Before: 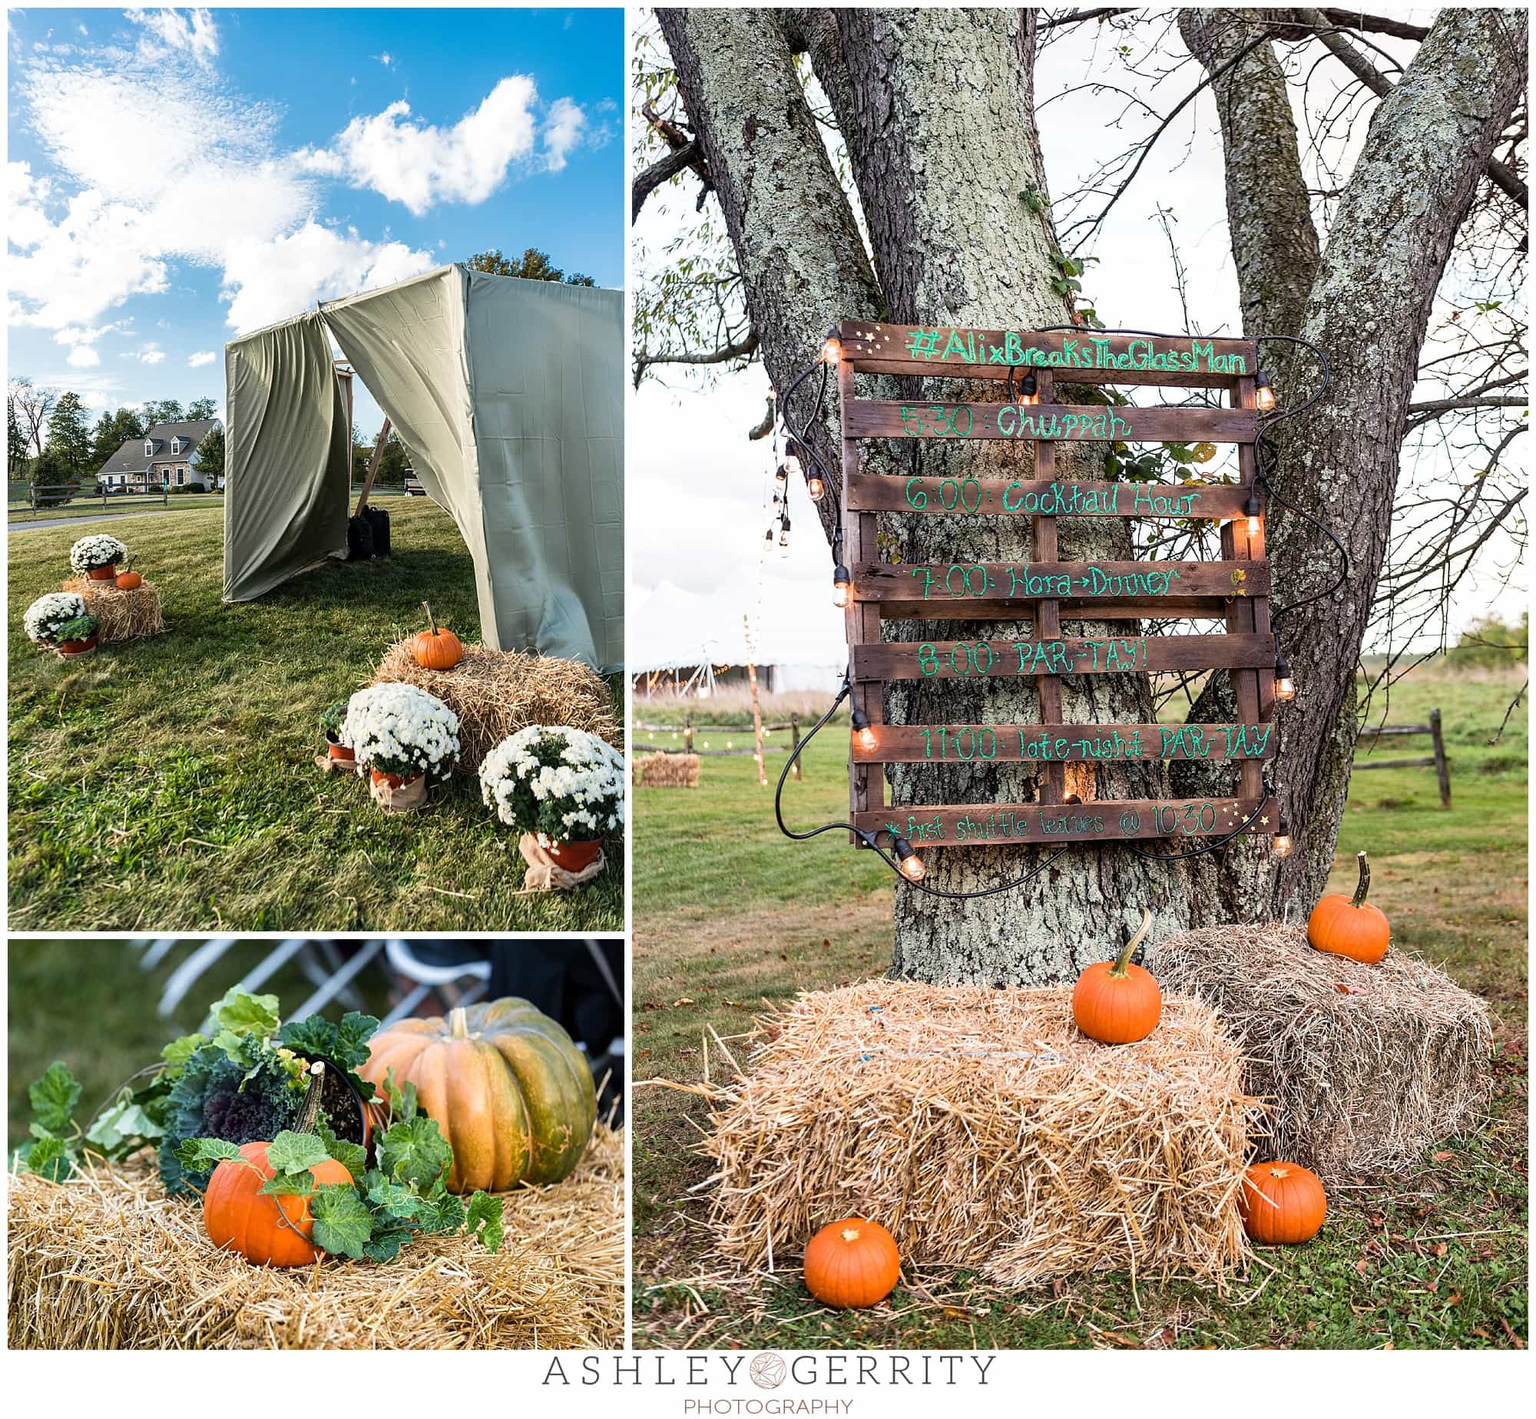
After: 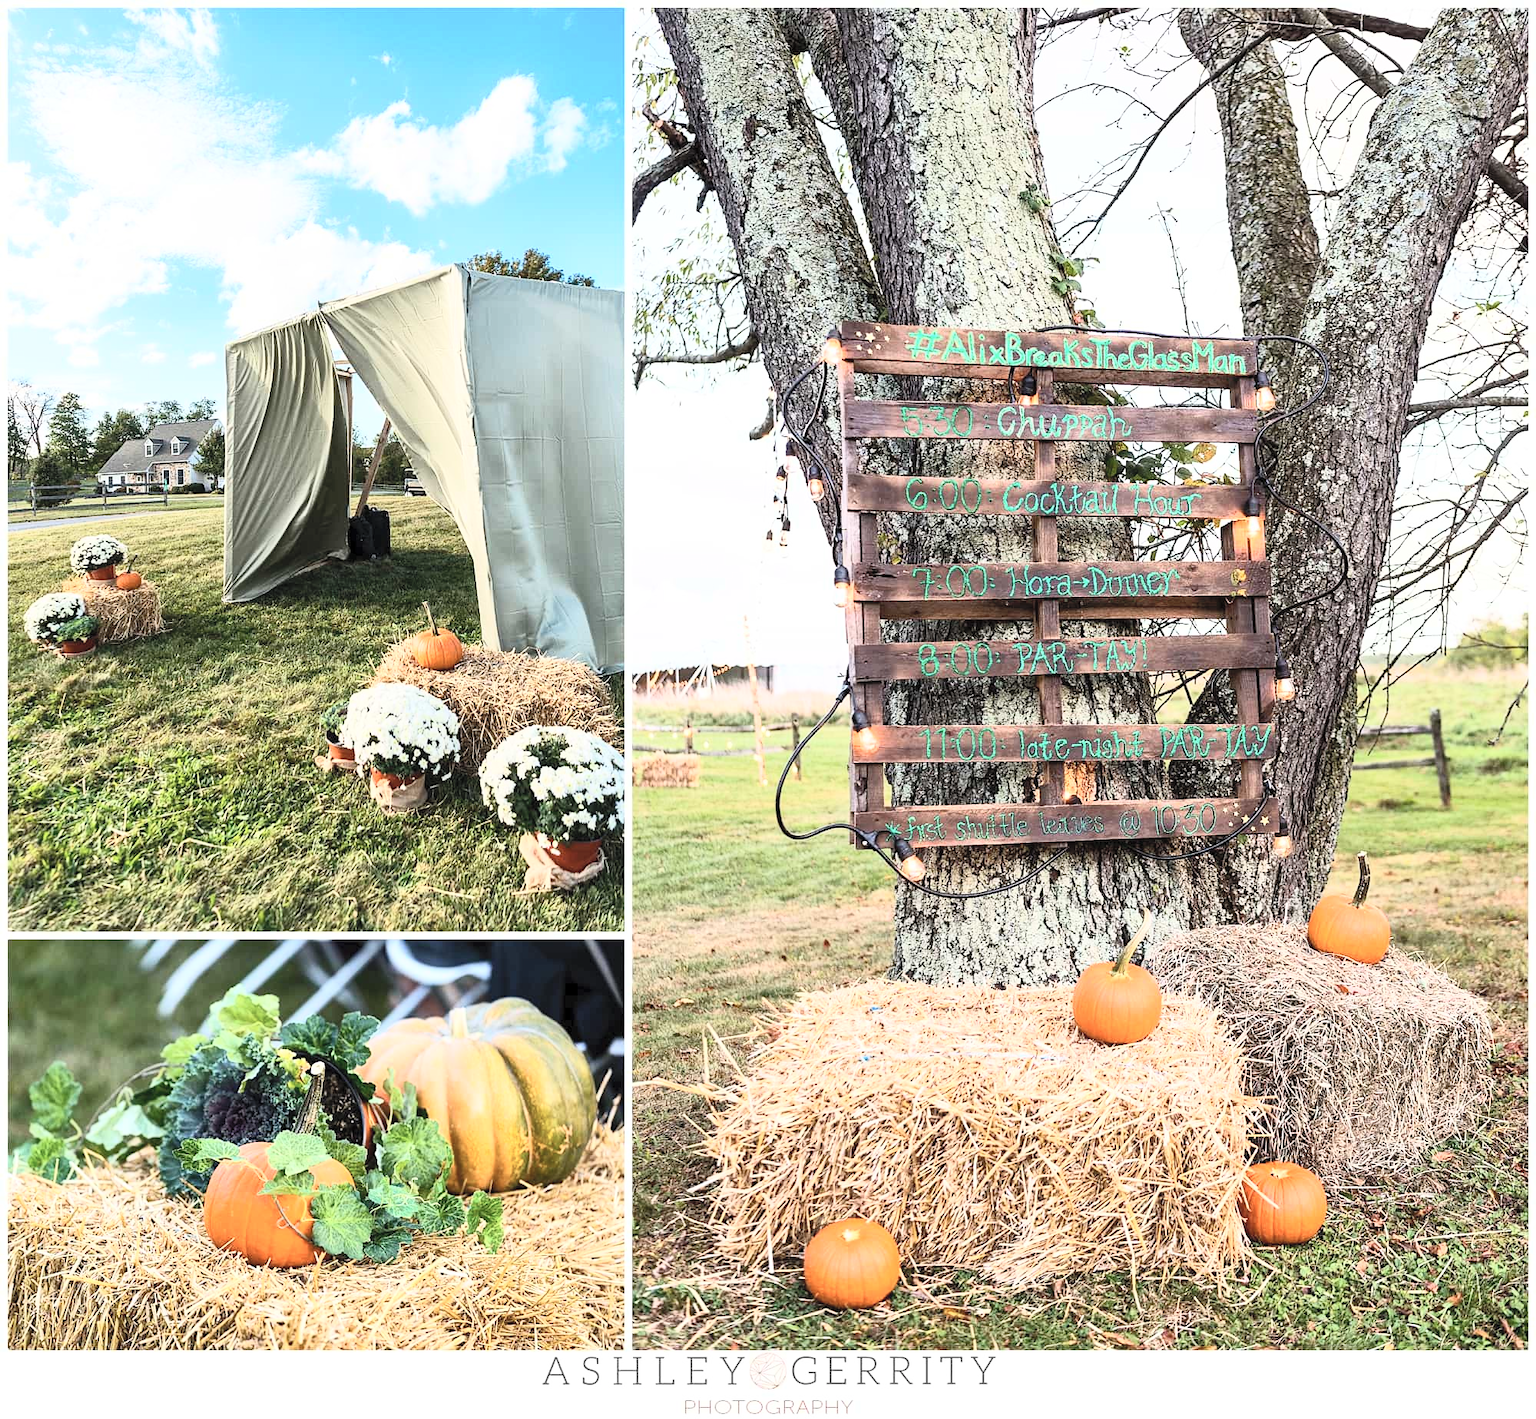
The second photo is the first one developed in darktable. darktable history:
contrast brightness saturation: contrast 0.38, brightness 0.526
